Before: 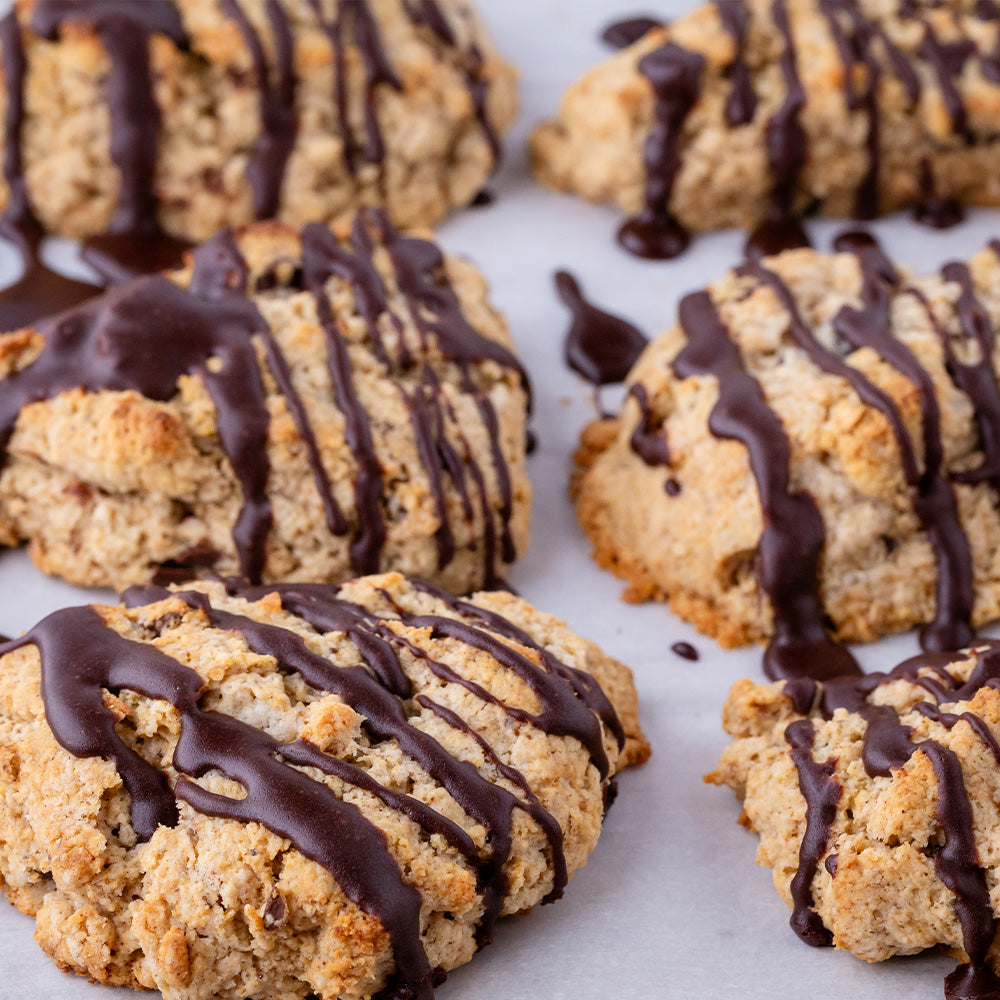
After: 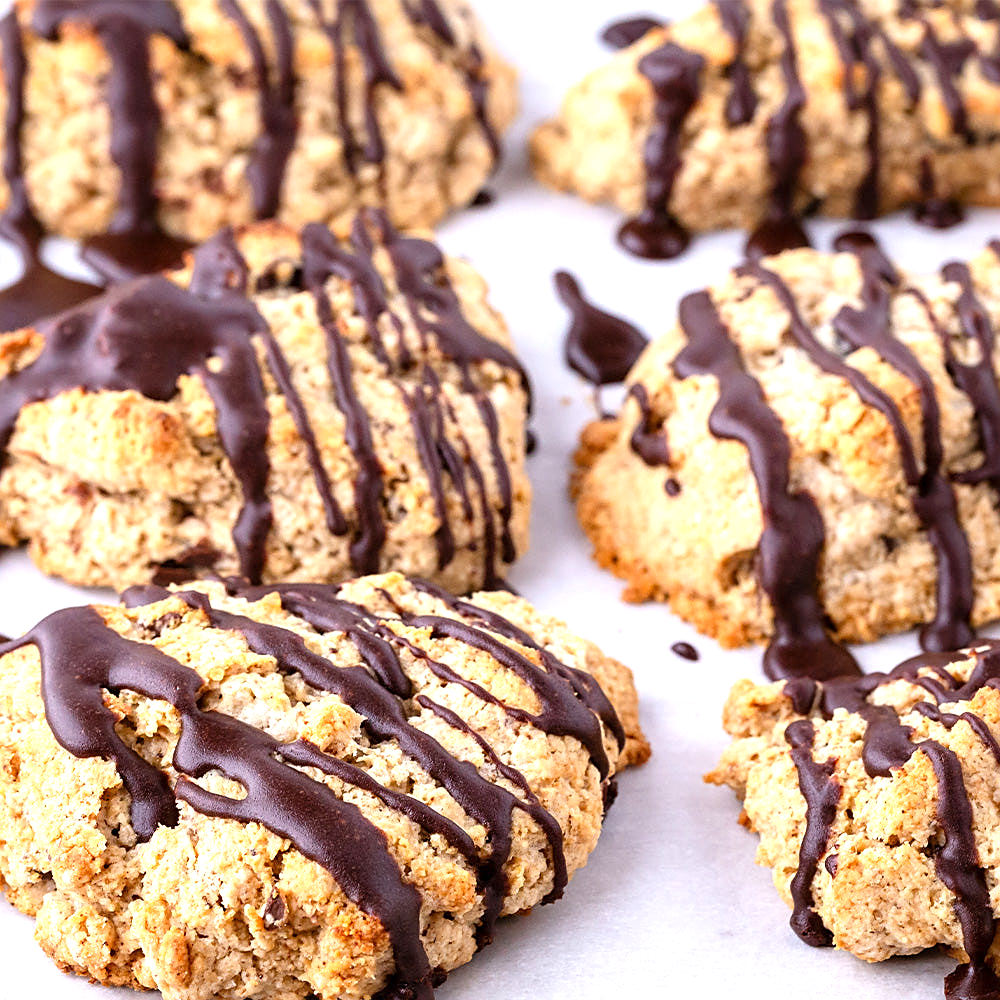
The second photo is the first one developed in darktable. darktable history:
sharpen: on, module defaults
color balance: mode lift, gamma, gain (sRGB)
exposure: exposure 0.921 EV, compensate highlight preservation false
